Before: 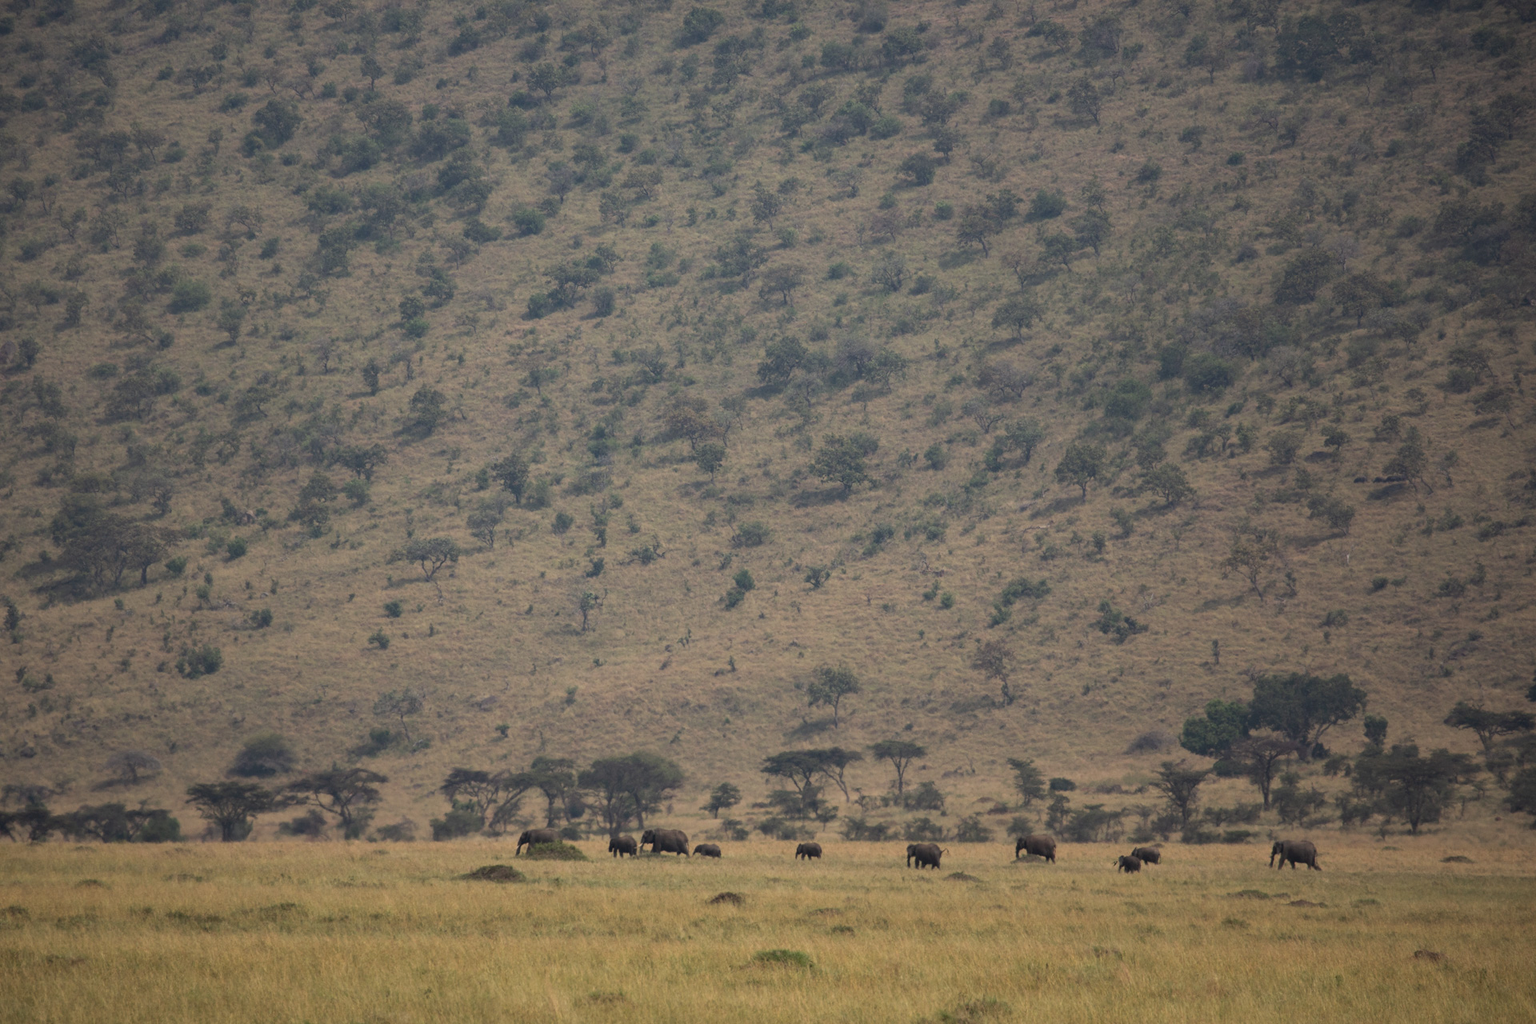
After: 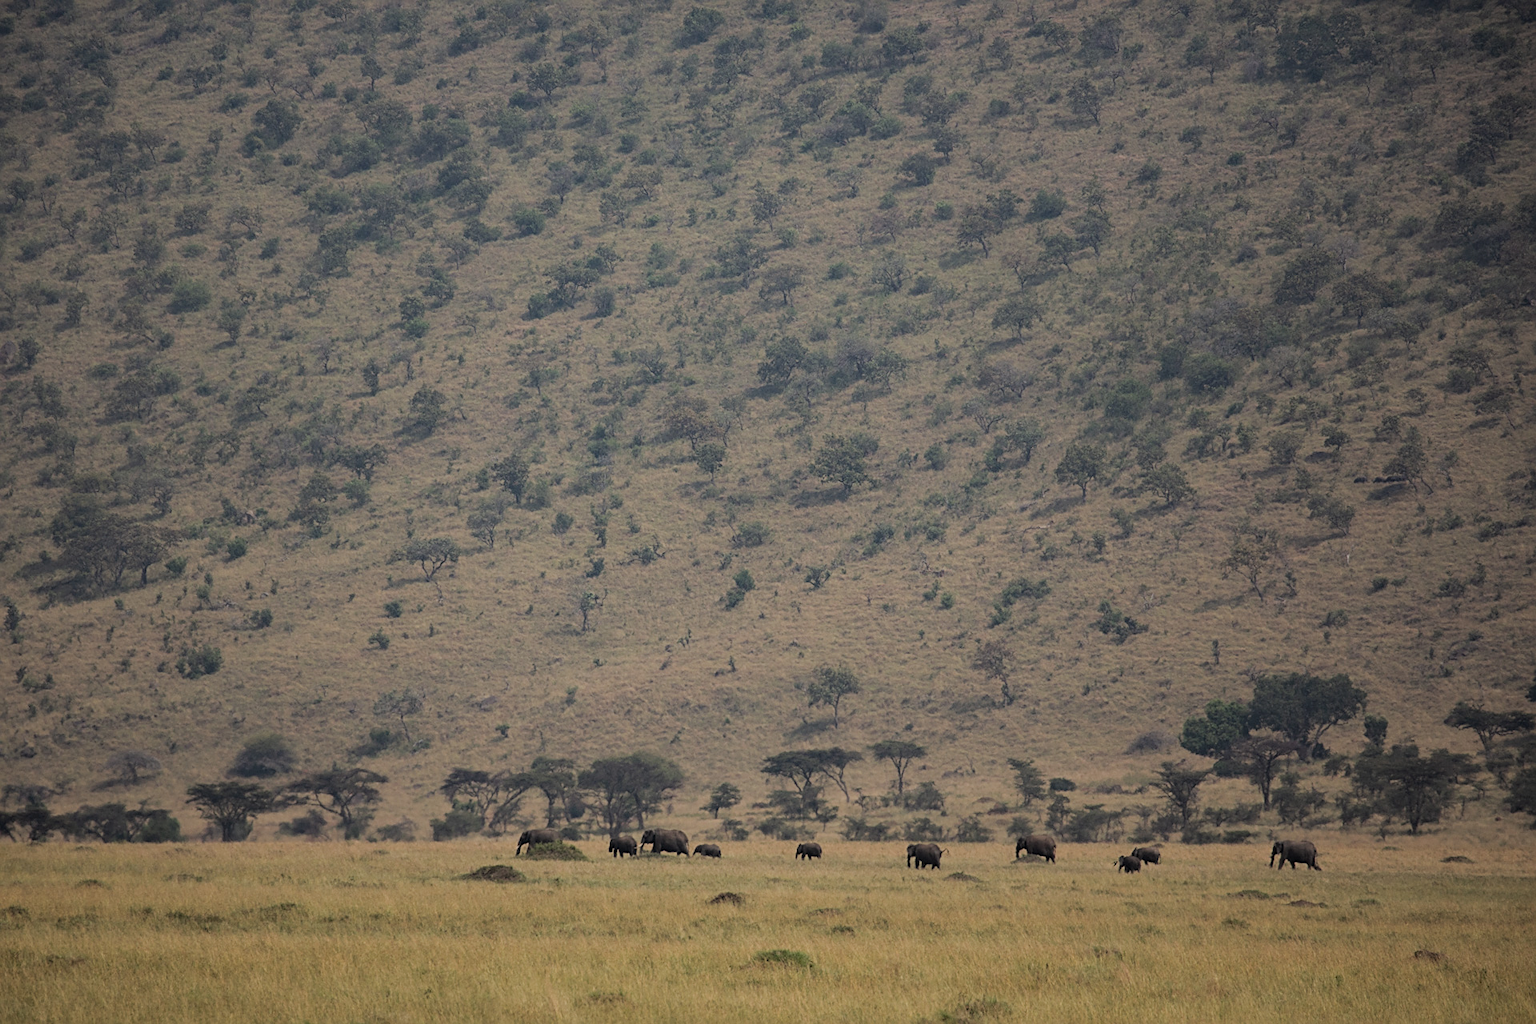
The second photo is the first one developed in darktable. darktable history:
sharpen: on, module defaults
shadows and highlights: shadows 0, highlights 40
filmic rgb: black relative exposure -7.65 EV, white relative exposure 4.56 EV, hardness 3.61
